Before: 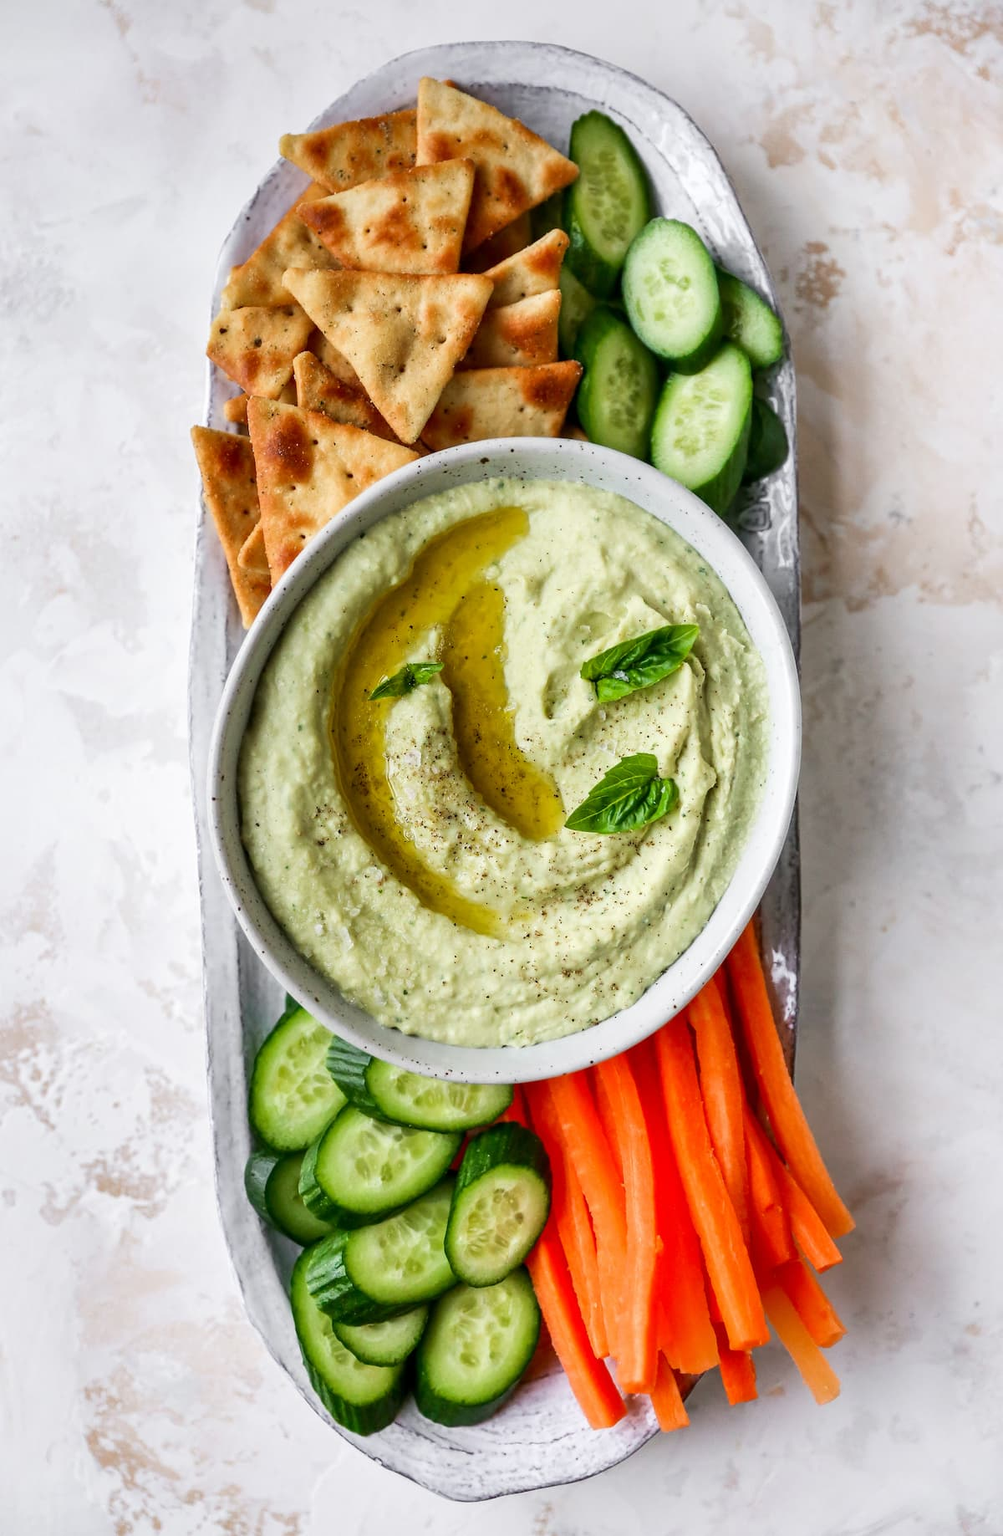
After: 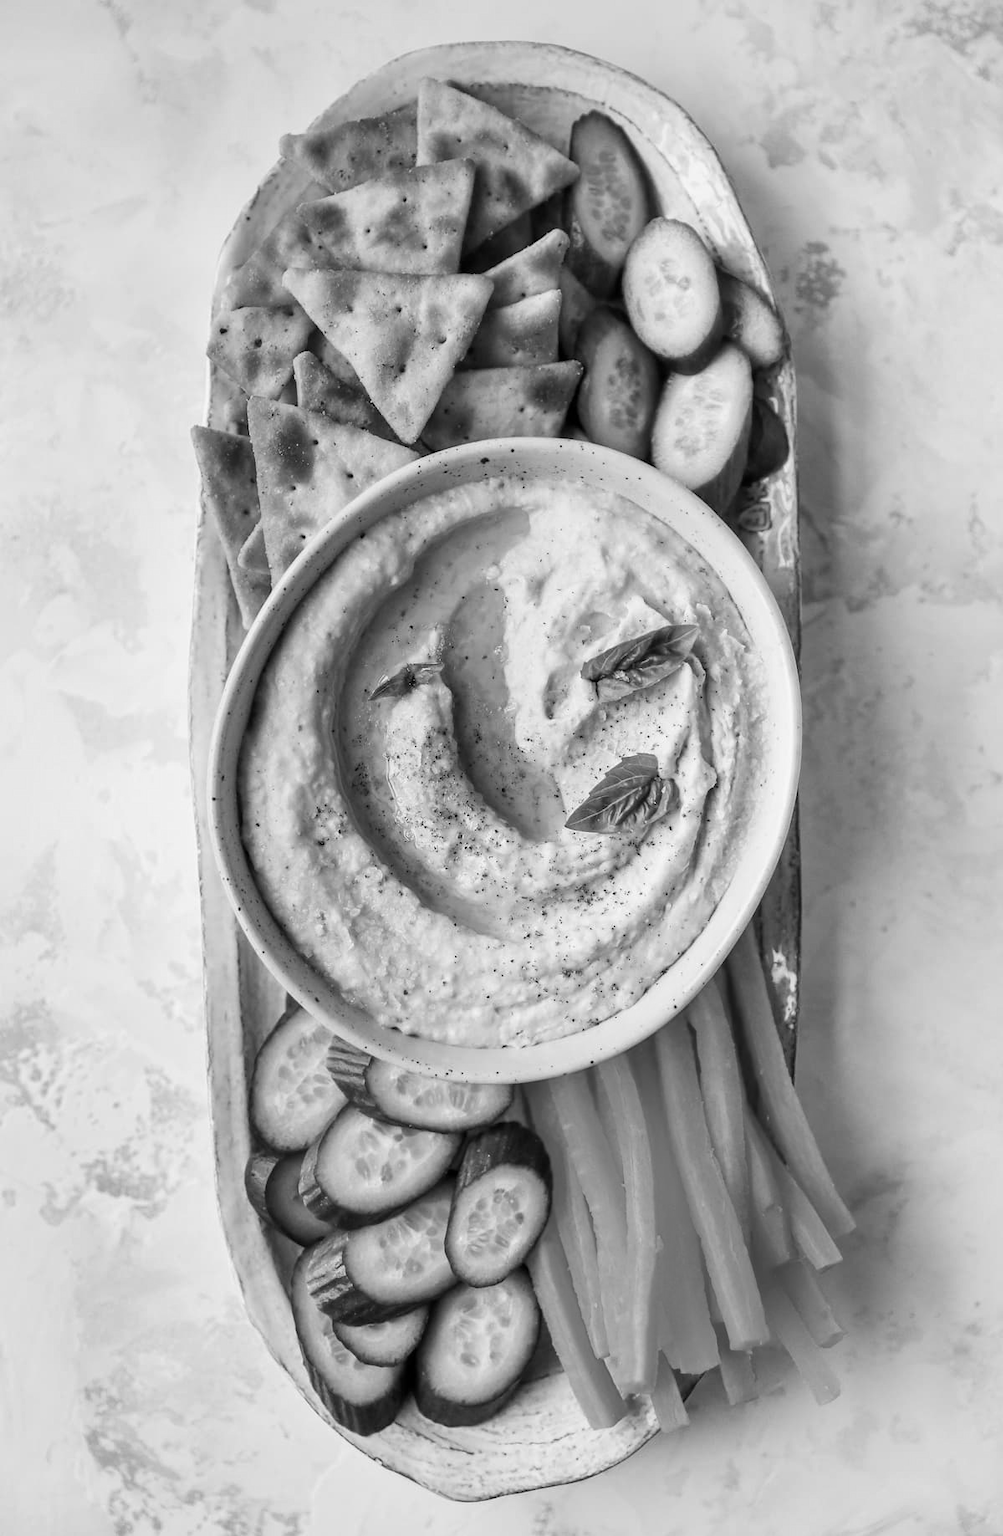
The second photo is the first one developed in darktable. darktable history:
monochrome: a -35.87, b 49.73, size 1.7
white balance: red 0.988, blue 1.017
